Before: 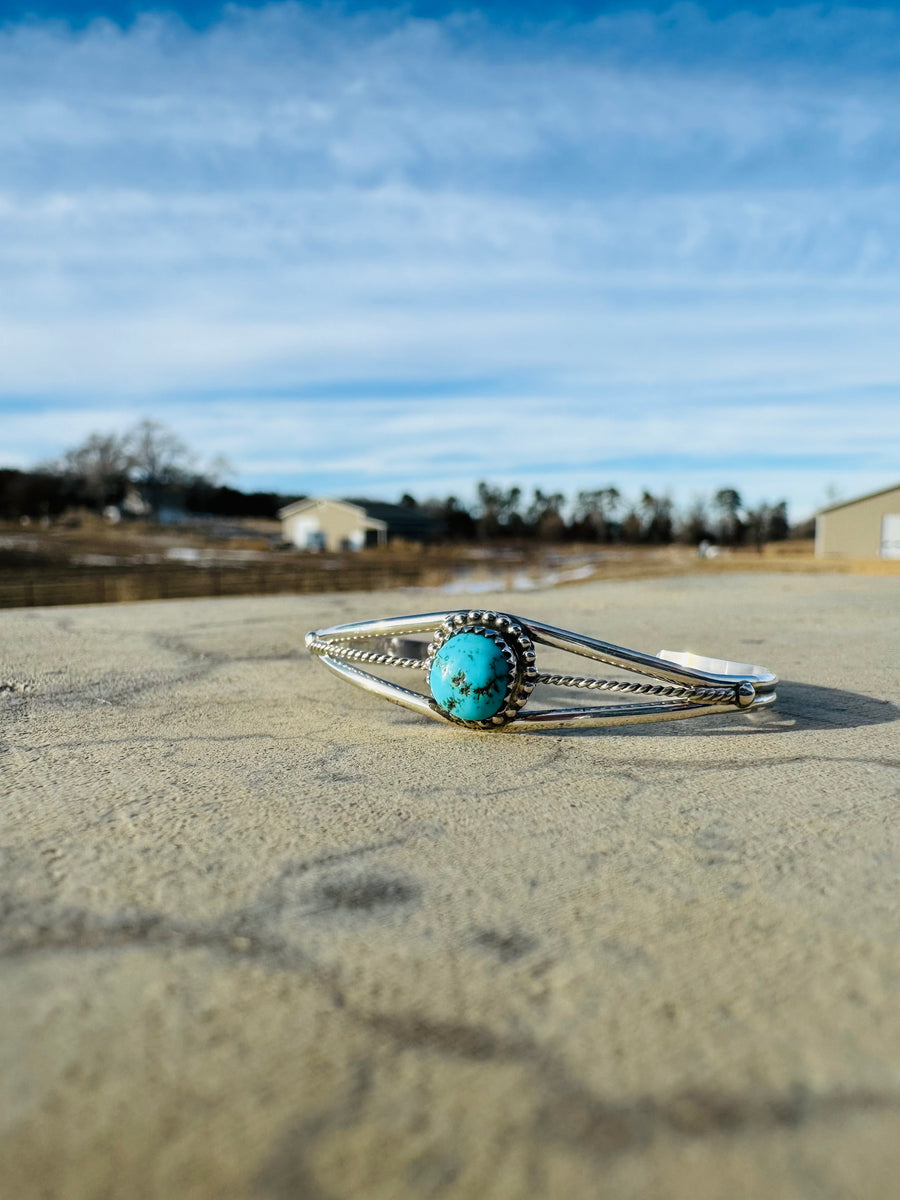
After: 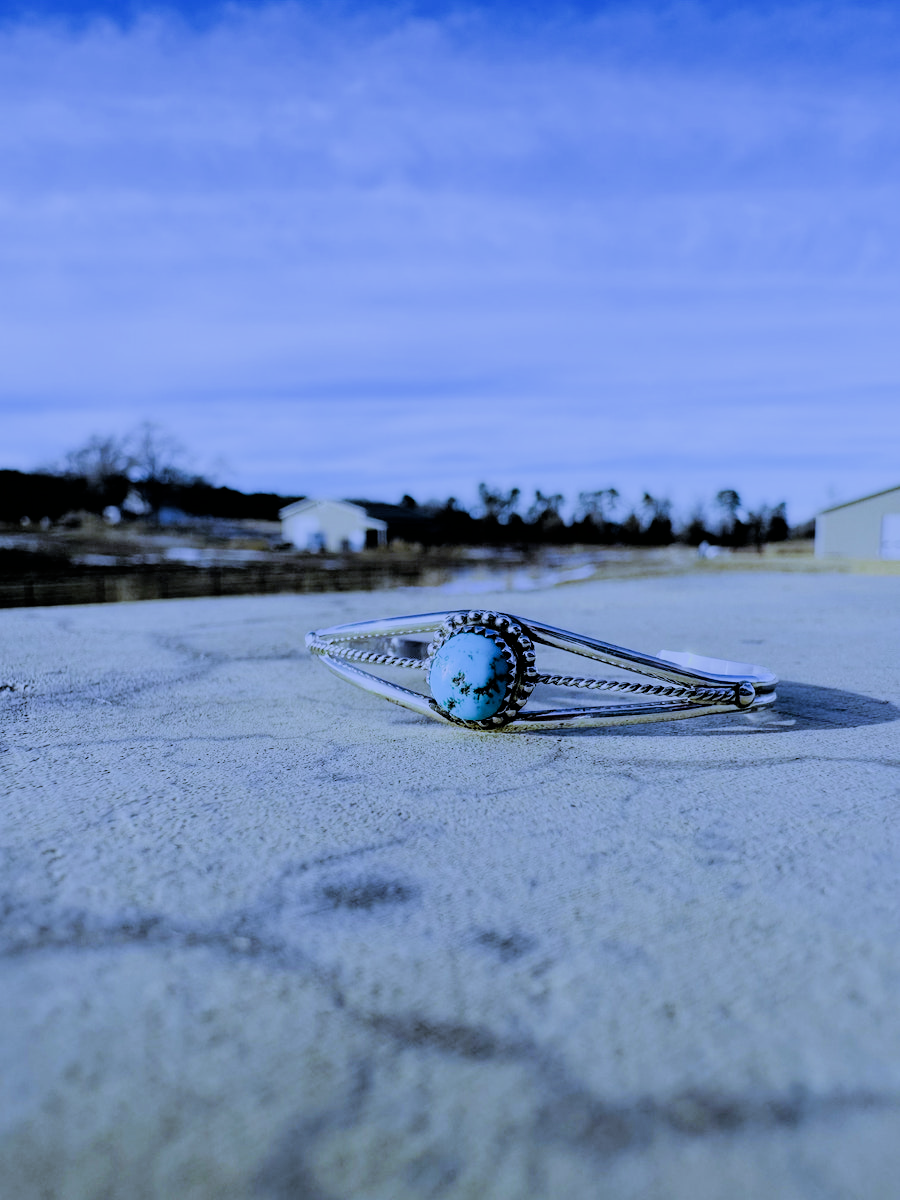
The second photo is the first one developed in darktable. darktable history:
filmic rgb: black relative exposure -4.14 EV, white relative exposure 5.1 EV, hardness 2.11, contrast 1.165
white balance: red 0.766, blue 1.537
